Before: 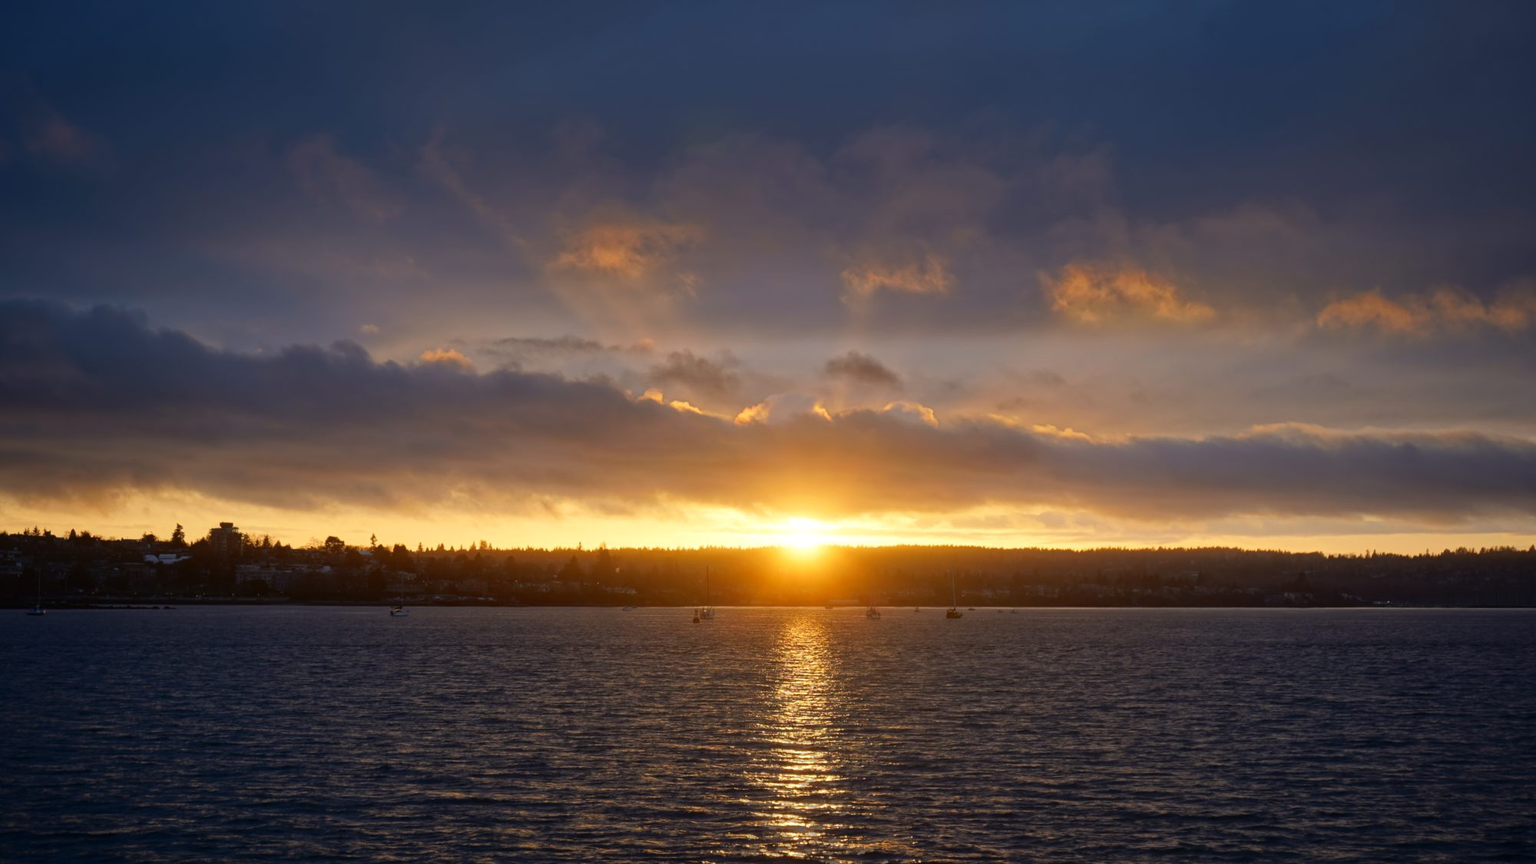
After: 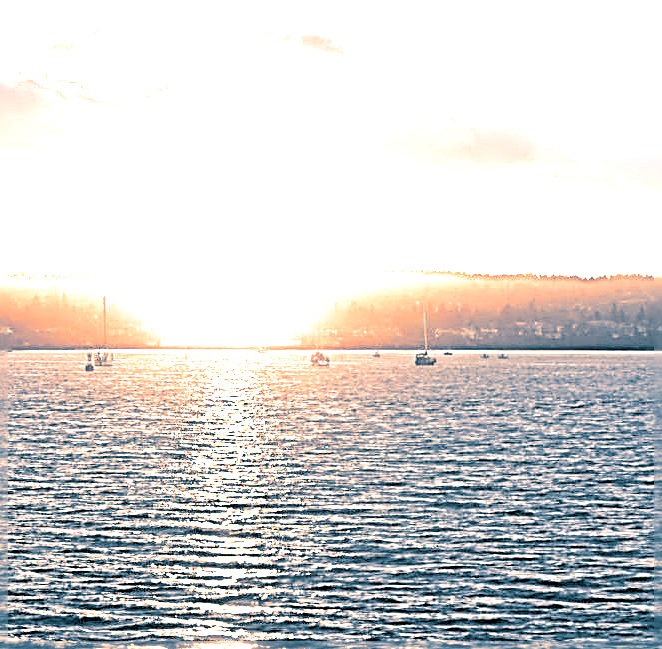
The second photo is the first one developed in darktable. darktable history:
sharpen: radius 3.158, amount 1.731
color balance rgb: linear chroma grading › global chroma -16.06%, perceptual saturation grading › global saturation -32.85%, global vibrance -23.56%
levels: levels [0.036, 0.364, 0.827]
split-toning: shadows › hue 212.4°, balance -70
exposure: exposure 2.25 EV, compensate highlight preservation false
crop: left 40.878%, top 39.176%, right 25.993%, bottom 3.081%
